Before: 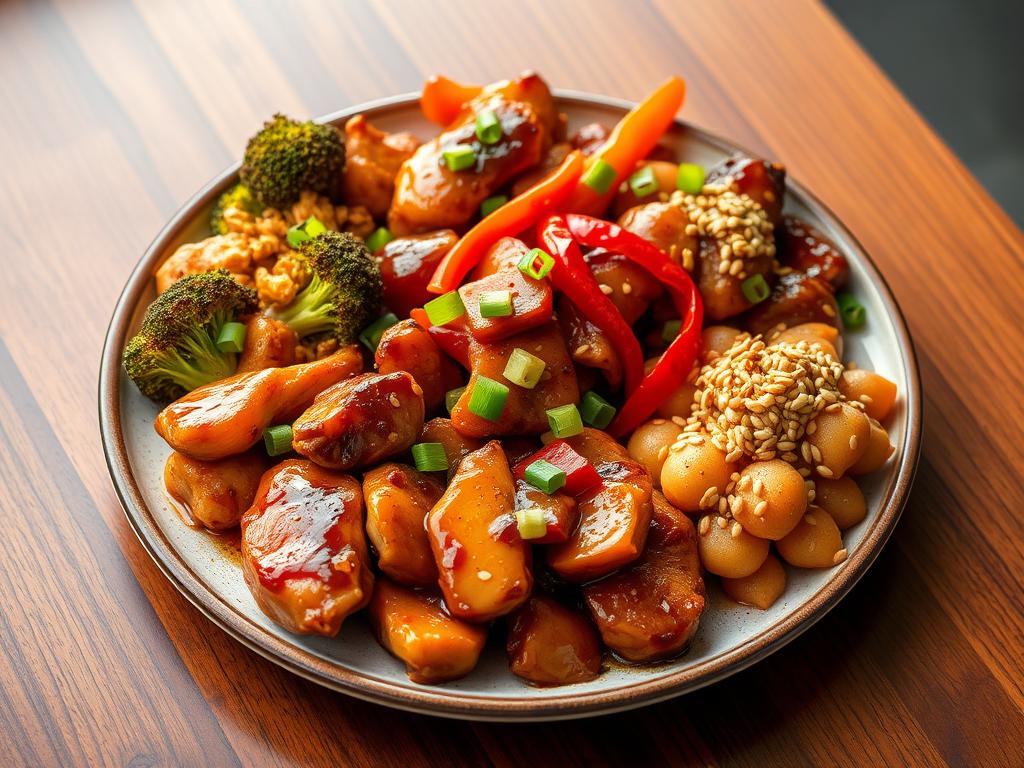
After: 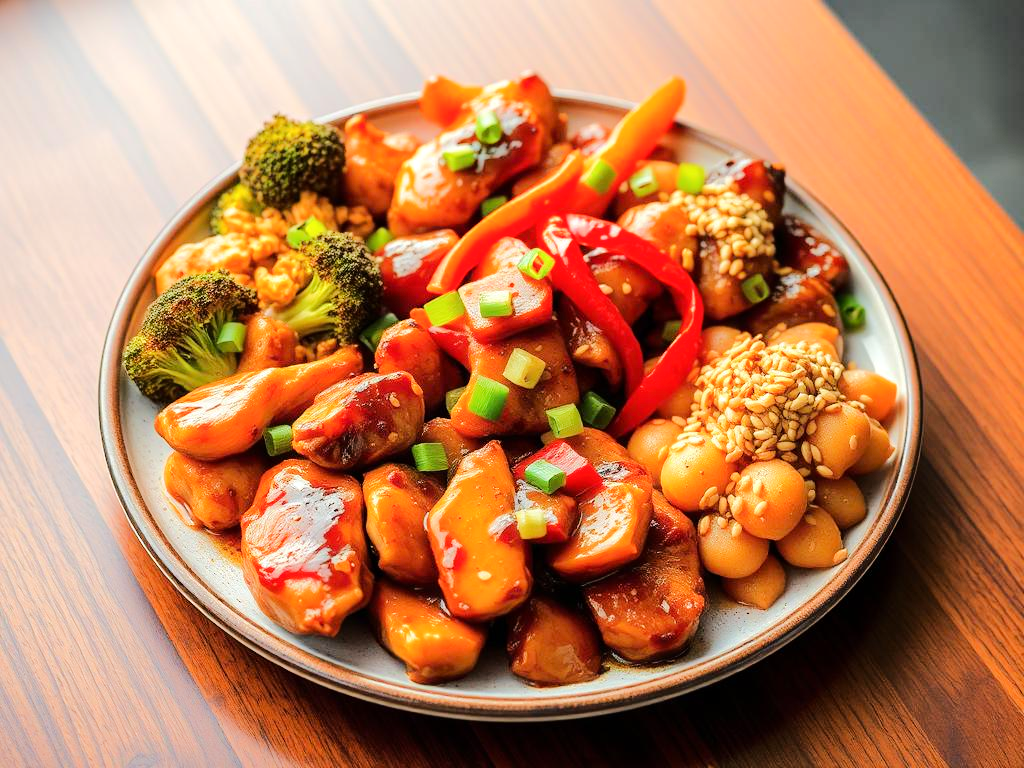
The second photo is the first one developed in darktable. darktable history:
color calibration: illuminant same as pipeline (D50), adaptation none (bypass), x 0.331, y 0.334, temperature 5017.43 K
tone equalizer: -7 EV 0.158 EV, -6 EV 0.6 EV, -5 EV 1.14 EV, -4 EV 1.35 EV, -3 EV 1.15 EV, -2 EV 0.6 EV, -1 EV 0.161 EV, edges refinement/feathering 500, mask exposure compensation -1.25 EV, preserve details no
